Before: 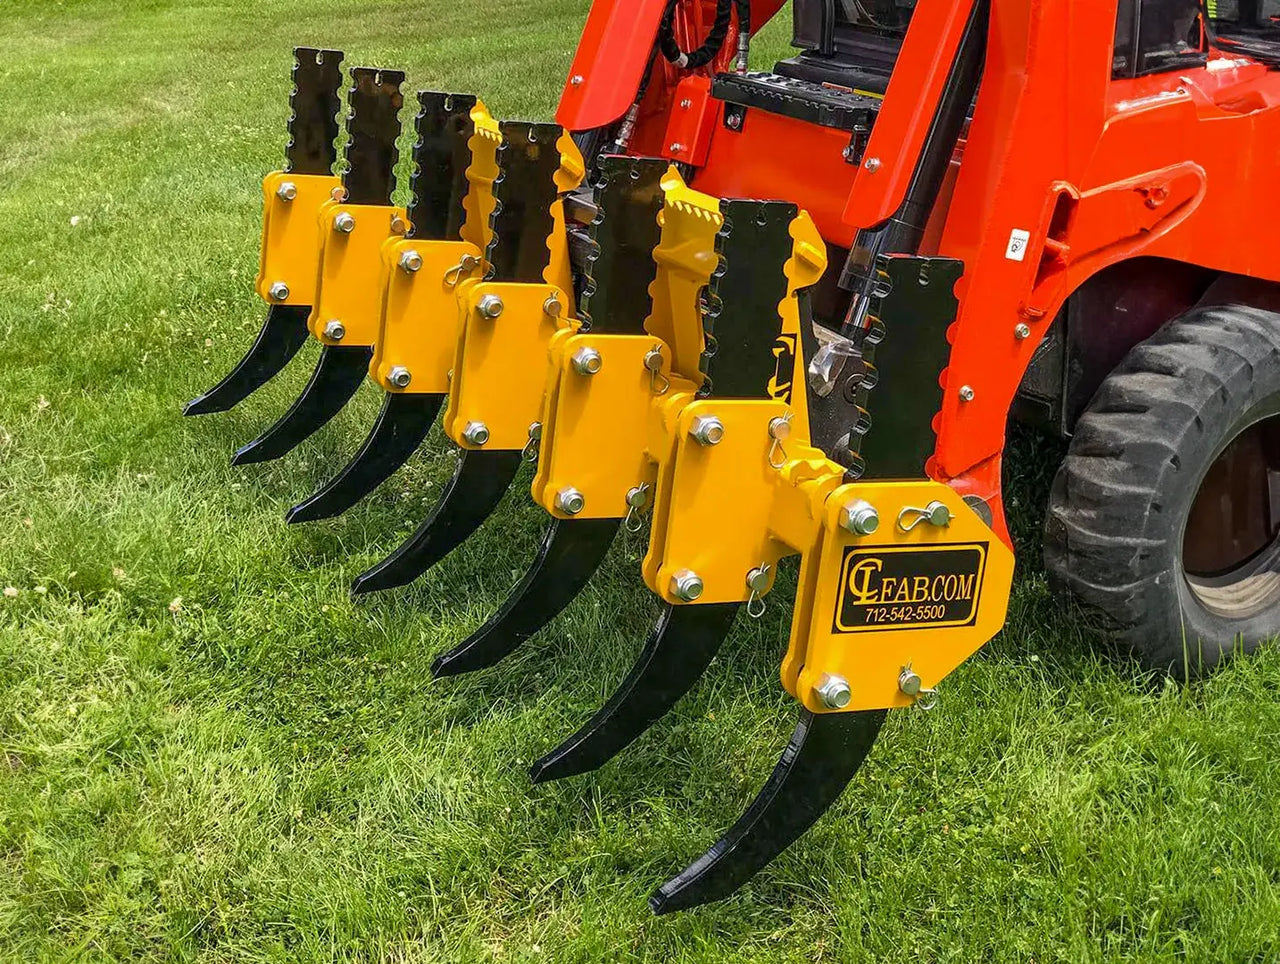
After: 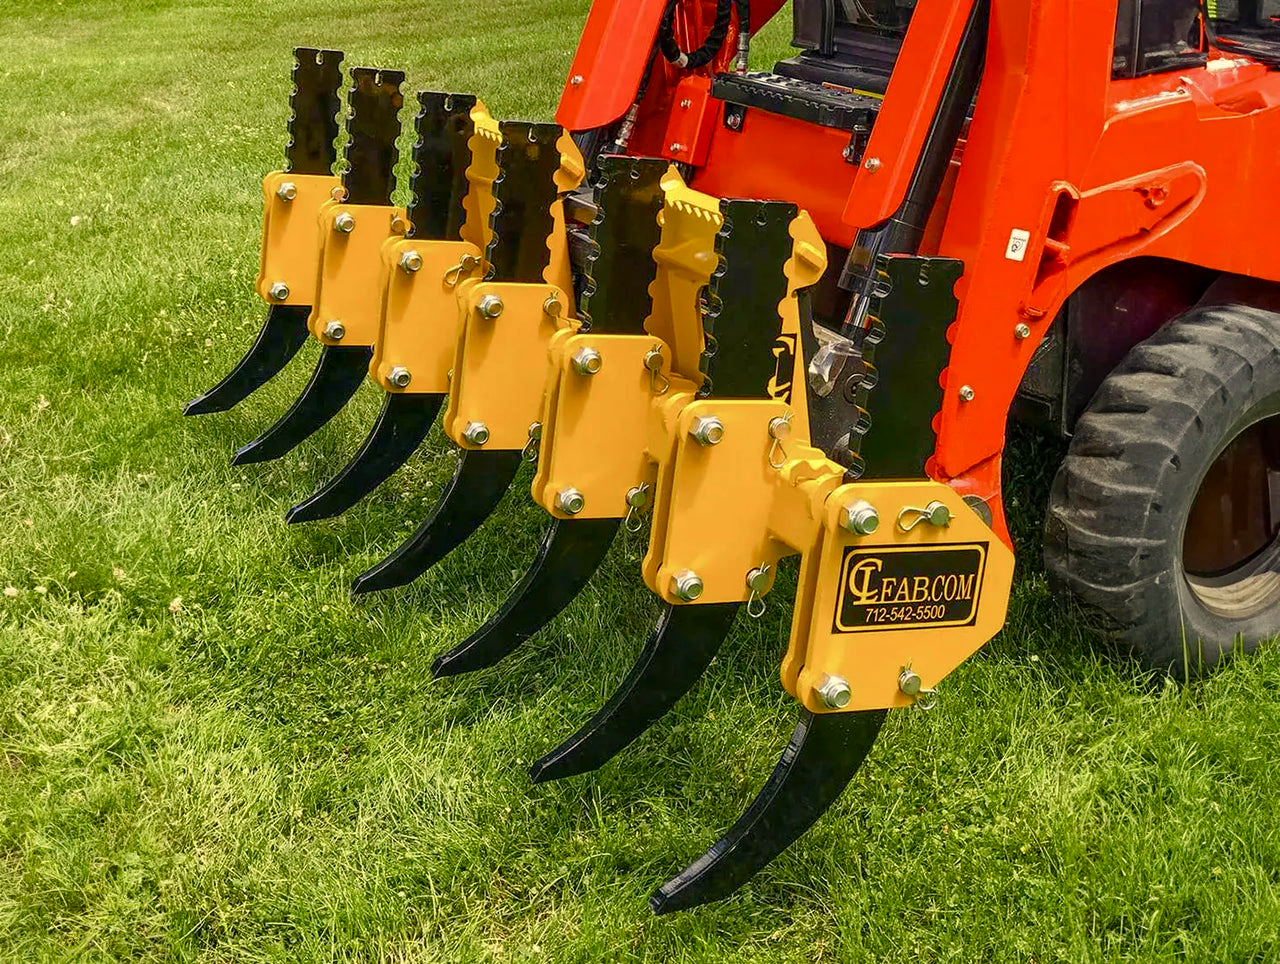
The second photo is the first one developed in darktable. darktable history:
color correction: highlights a* 1.36, highlights b* 17.83
color balance rgb: perceptual saturation grading › global saturation 20%, perceptual saturation grading › highlights -49.706%, perceptual saturation grading › shadows 24.762%, global vibrance 9.684%
